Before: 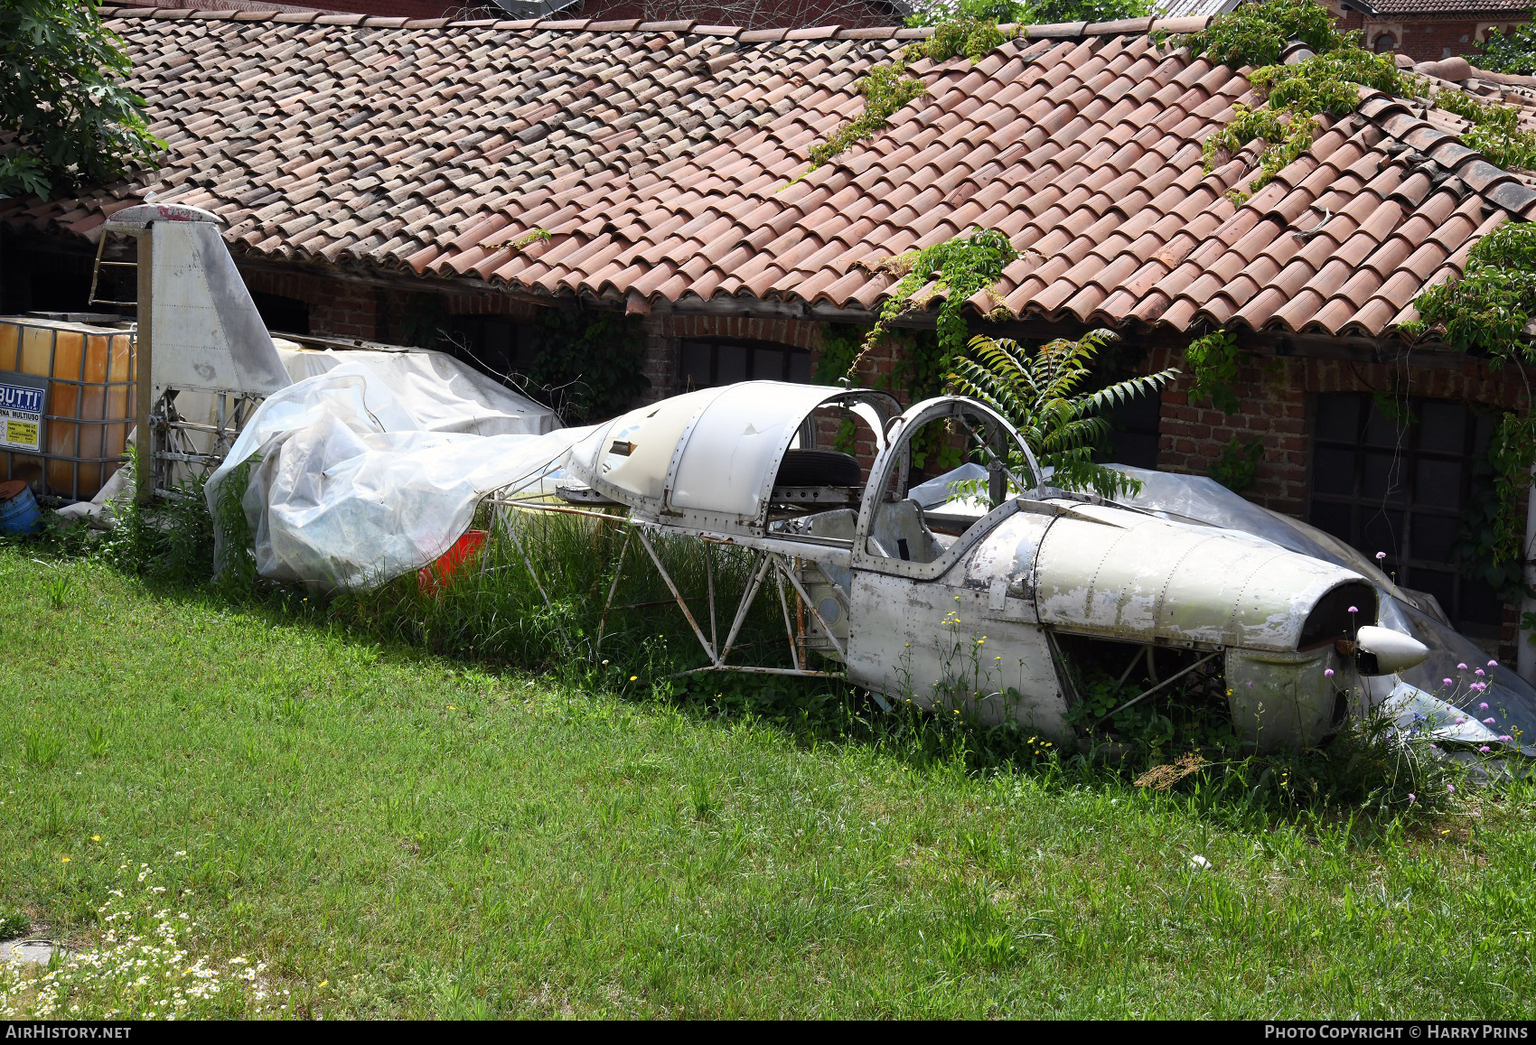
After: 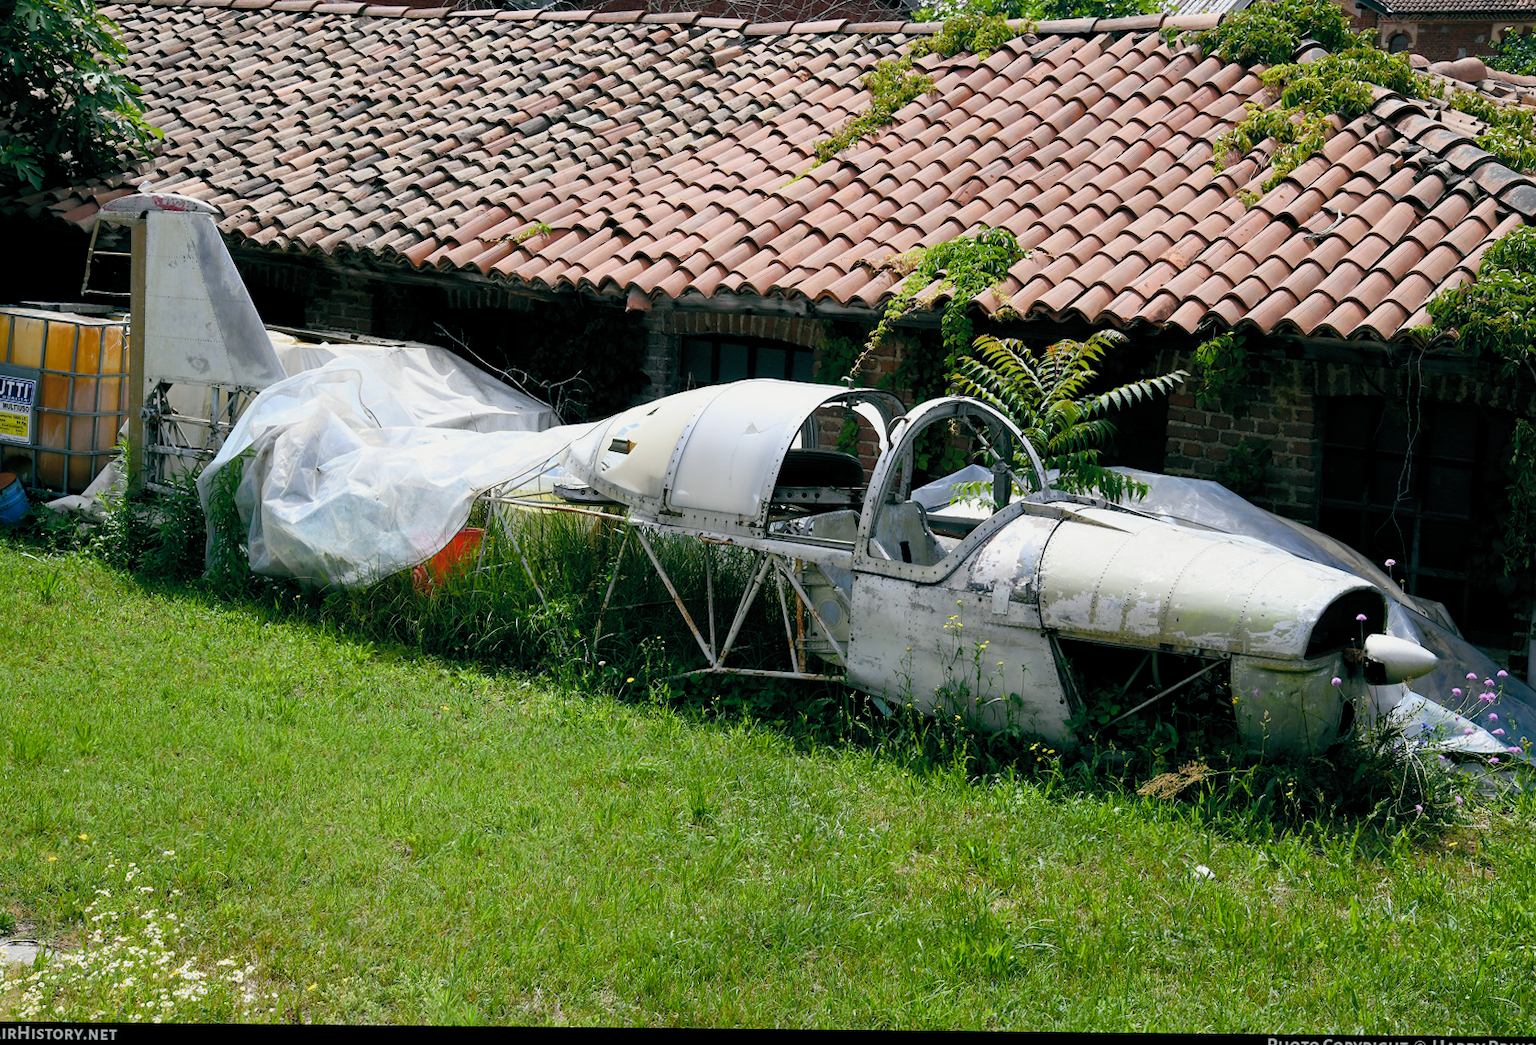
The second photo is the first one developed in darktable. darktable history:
crop and rotate: angle -0.575°
exposure: exposure -0.207 EV, compensate exposure bias true, compensate highlight preservation false
contrast brightness saturation: brightness 0.147
color balance rgb: power › luminance -8.979%, global offset › luminance -0.326%, global offset › chroma 0.111%, global offset › hue 165.23°, perceptual saturation grading › global saturation 20%, perceptual saturation grading › highlights -24.947%, perceptual saturation grading › shadows 49.903%, global vibrance 5.776%
